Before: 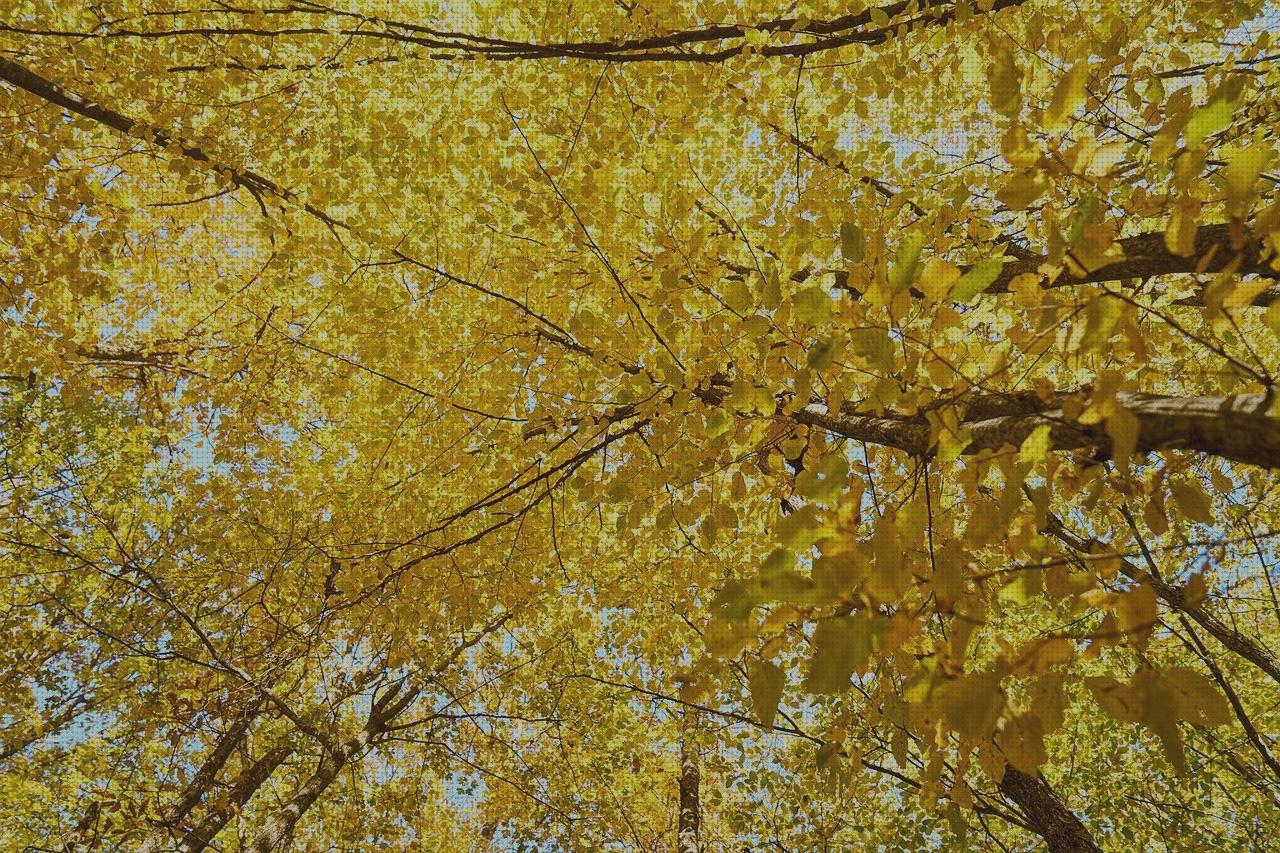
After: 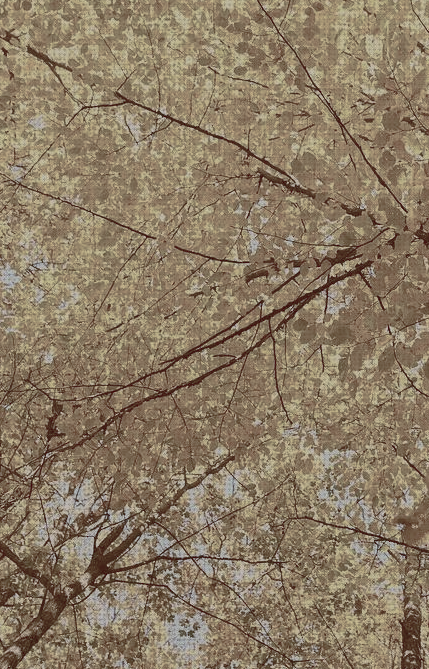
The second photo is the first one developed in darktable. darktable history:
crop and rotate: left 21.77%, top 18.528%, right 44.676%, bottom 2.997%
color balance rgb: shadows lift › luminance 1%, shadows lift › chroma 0.2%, shadows lift › hue 20°, power › luminance 1%, power › chroma 0.4%, power › hue 34°, highlights gain › luminance 0.8%, highlights gain › chroma 0.4%, highlights gain › hue 44°, global offset › chroma 0.4%, global offset › hue 34°, white fulcrum 0.08 EV, linear chroma grading › shadows -7%, linear chroma grading › highlights -7%, linear chroma grading › global chroma -10%, linear chroma grading › mid-tones -8%, perceptual saturation grading › global saturation -28%, perceptual saturation grading › highlights -20%, perceptual saturation grading › mid-tones -24%, perceptual saturation grading › shadows -24%, perceptual brilliance grading › global brilliance -1%, perceptual brilliance grading › highlights -1%, perceptual brilliance grading › mid-tones -1%, perceptual brilliance grading › shadows -1%, global vibrance -17%, contrast -6%
